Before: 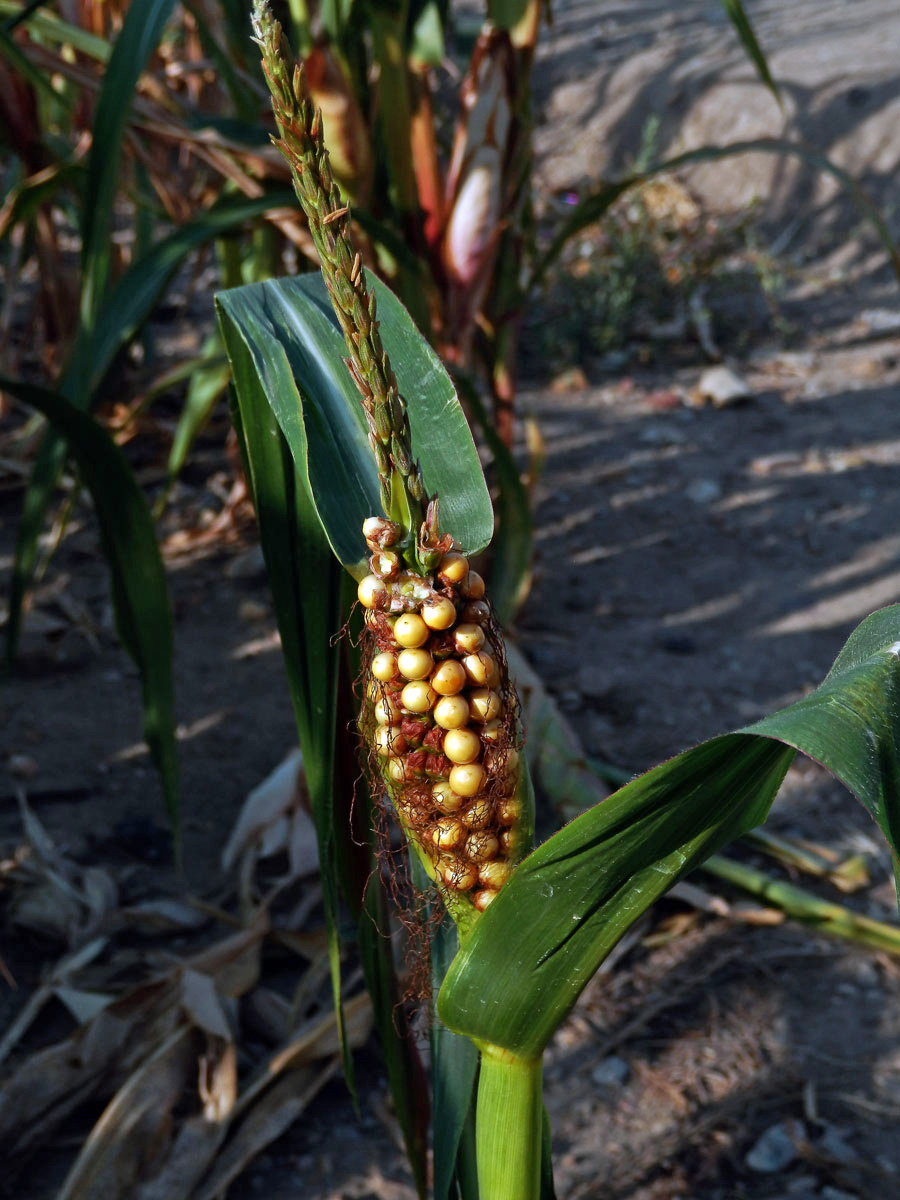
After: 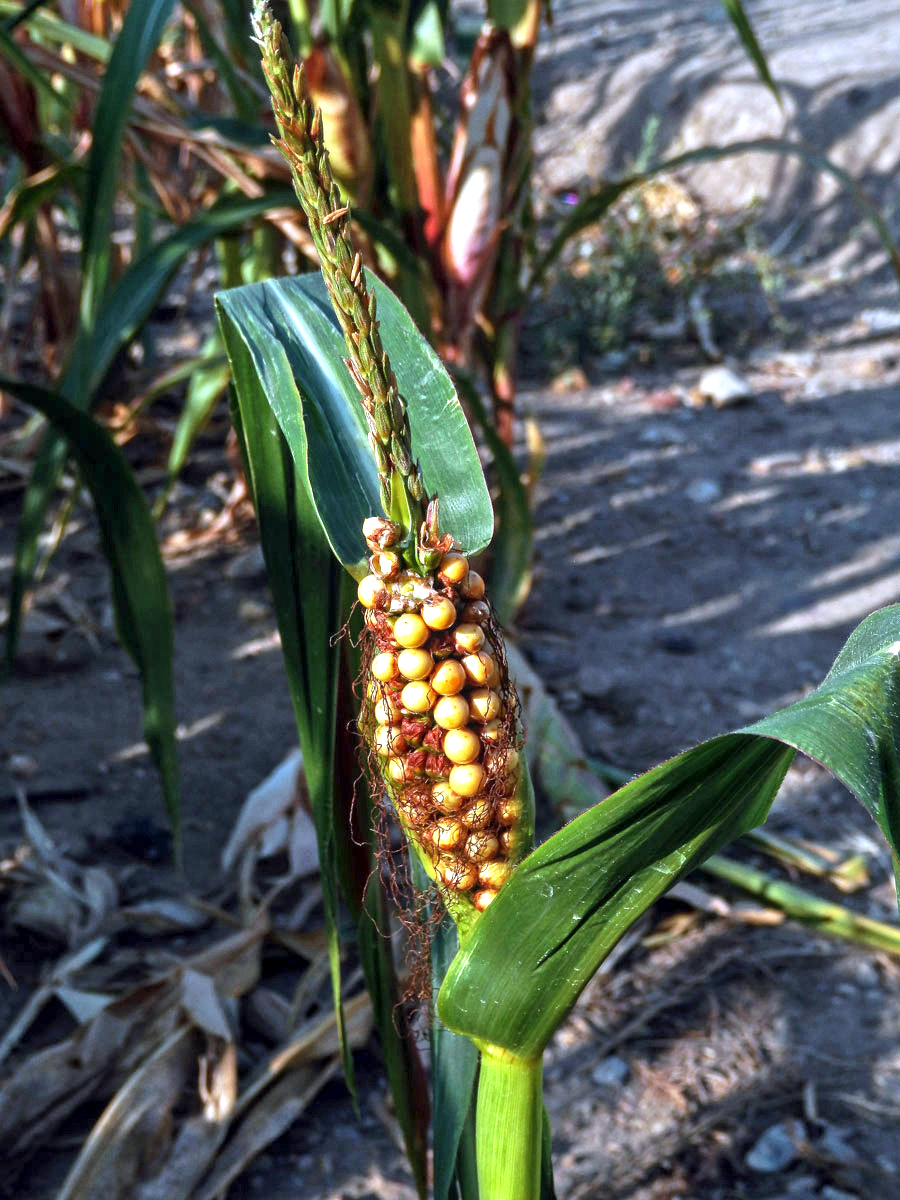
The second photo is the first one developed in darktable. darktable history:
exposure: black level correction 0, exposure 1.1 EV, compensate exposure bias true, compensate highlight preservation false
grain: coarseness 14.57 ISO, strength 8.8%
local contrast: on, module defaults
white balance: red 0.954, blue 1.079
